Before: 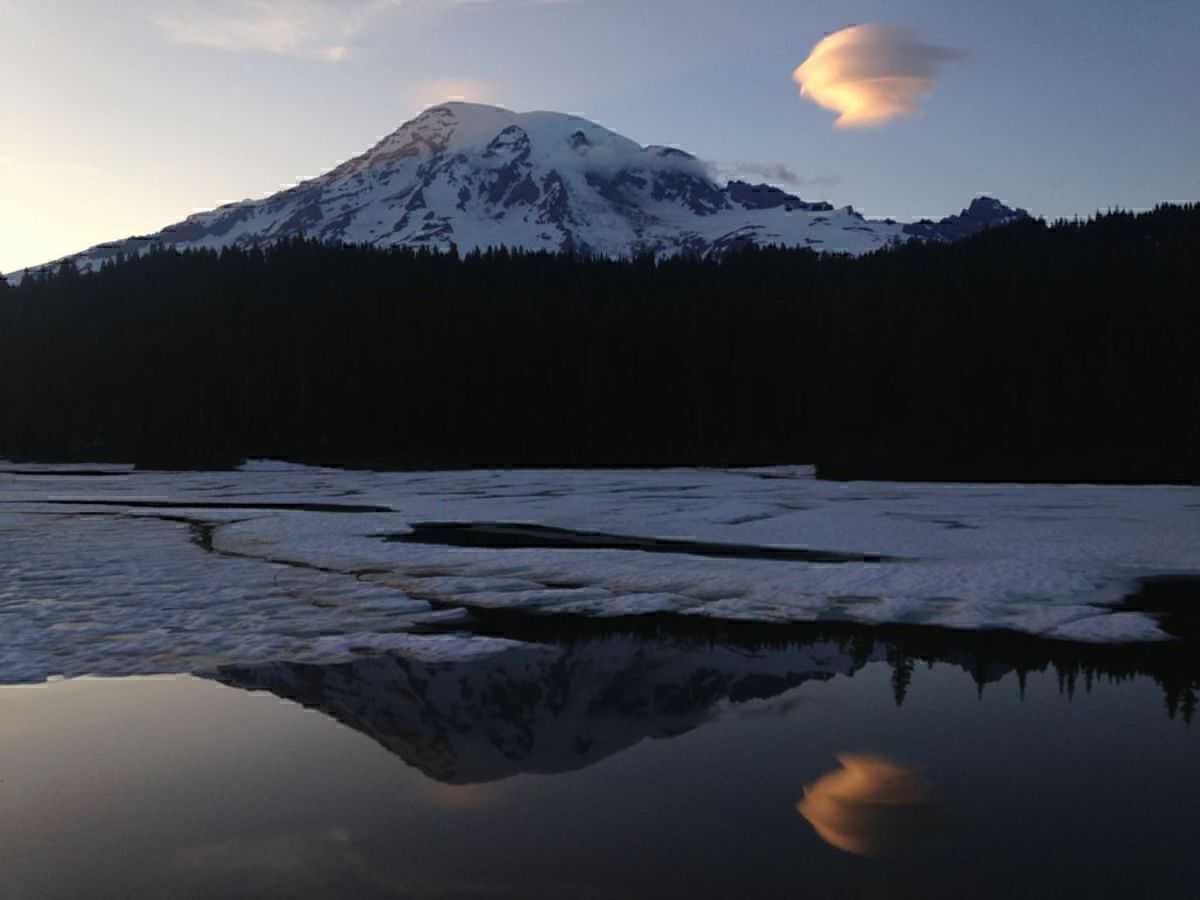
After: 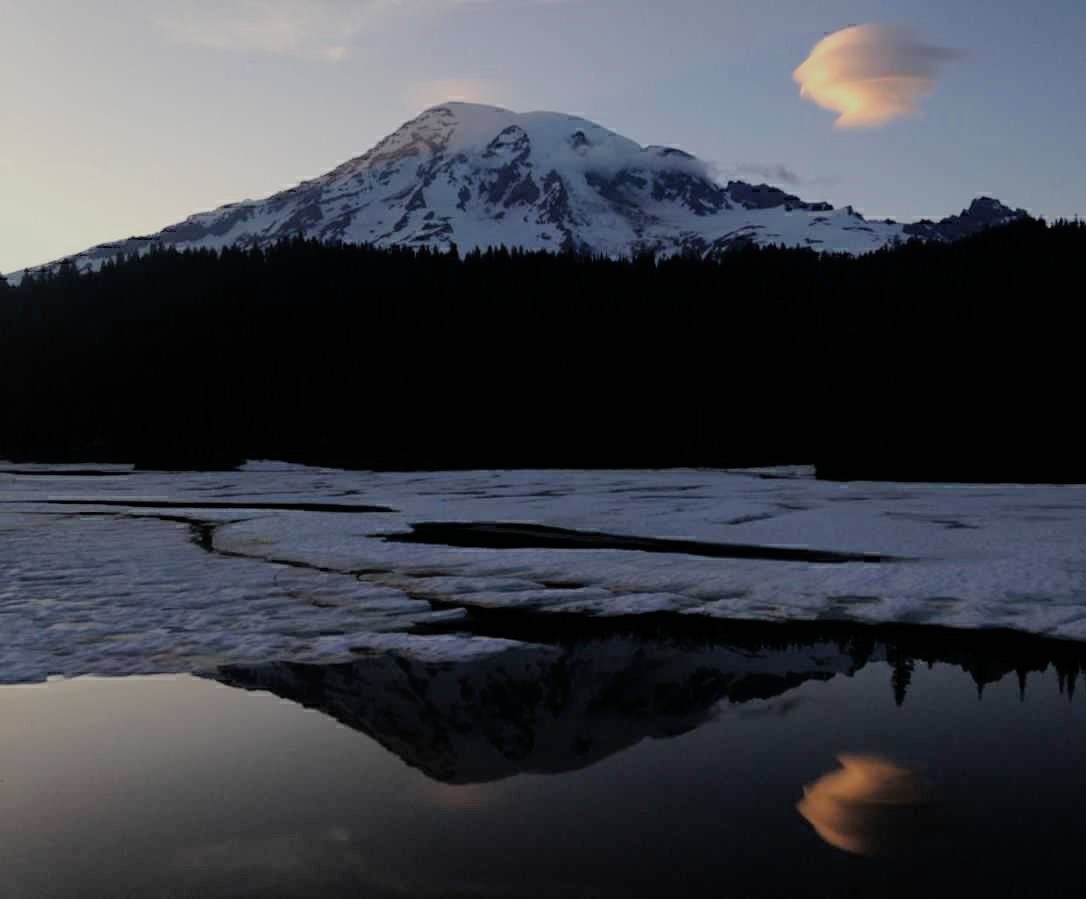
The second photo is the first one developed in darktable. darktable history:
crop: right 9.473%, bottom 0.039%
filmic rgb: black relative exposure -7.23 EV, white relative exposure 5.34 EV, hardness 3.02
